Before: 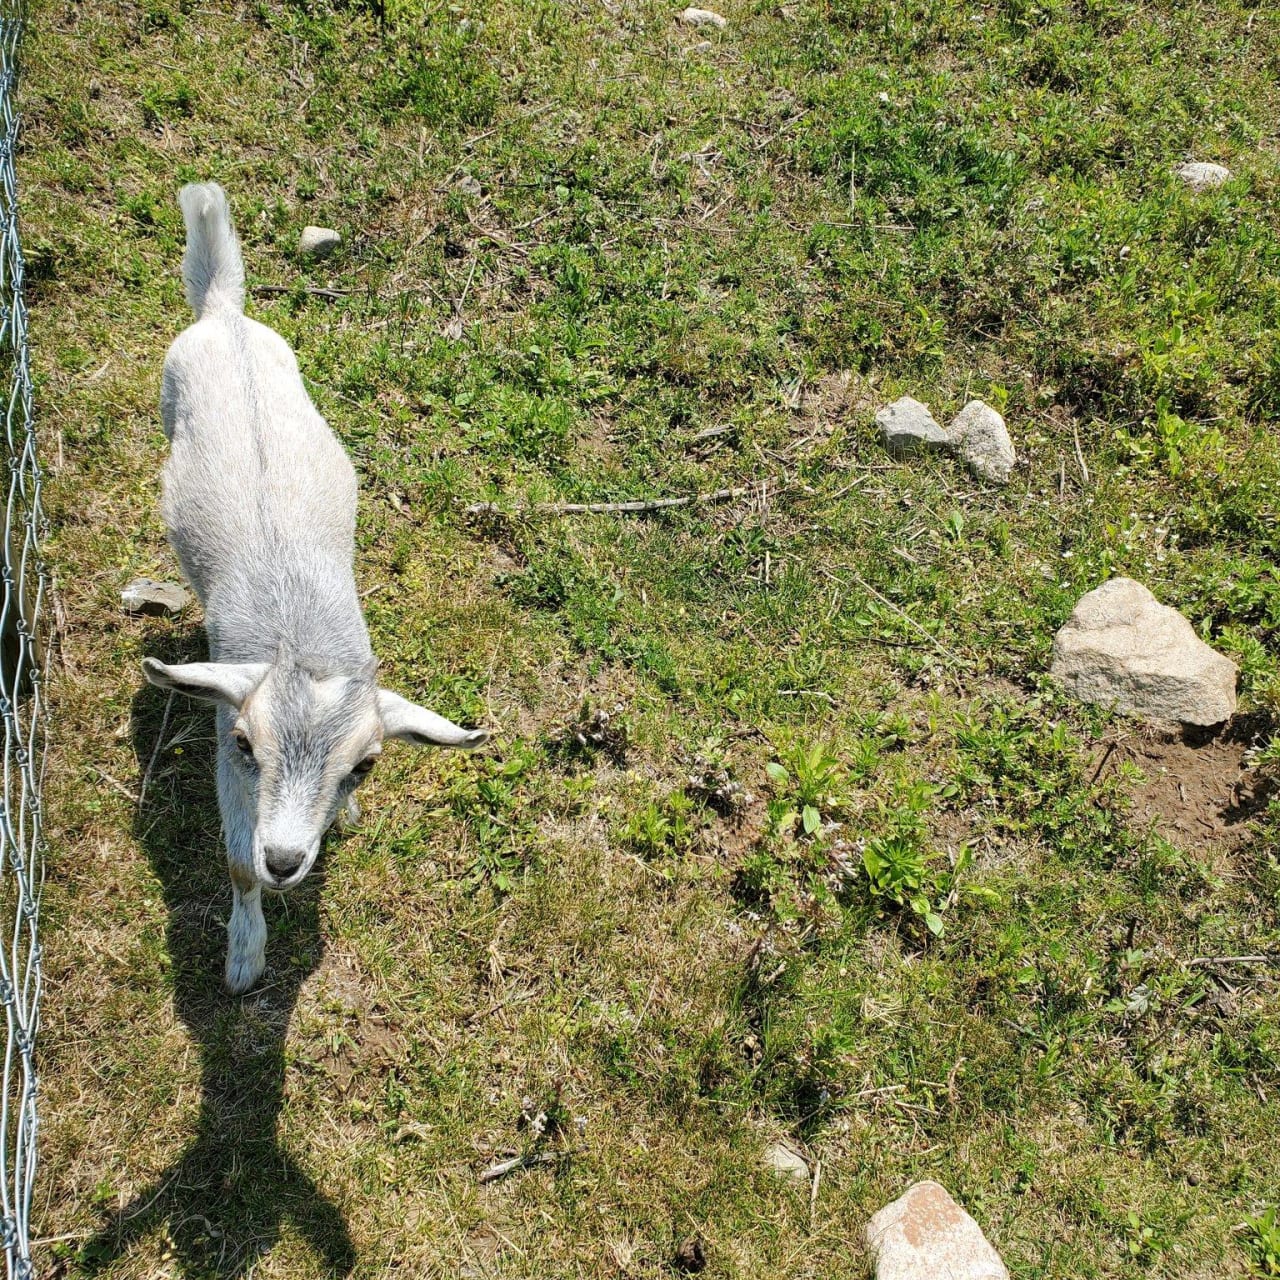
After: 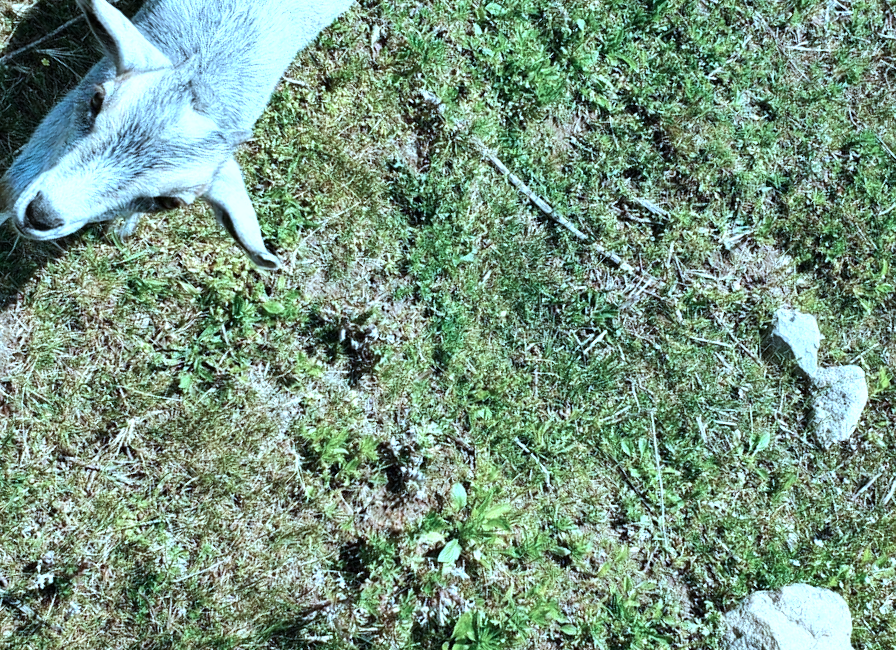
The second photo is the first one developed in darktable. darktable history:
crop and rotate: angle -44.33°, top 16.335%, right 0.925%, bottom 11.746%
shadows and highlights: soften with gaussian
tone equalizer: -8 EV -0.72 EV, -7 EV -0.728 EV, -6 EV -0.578 EV, -5 EV -0.418 EV, -3 EV 0.388 EV, -2 EV 0.6 EV, -1 EV 0.682 EV, +0 EV 0.722 EV, edges refinement/feathering 500, mask exposure compensation -1.57 EV, preserve details no
color correction: highlights a* -10.43, highlights b* -19.28
color calibration: x 0.37, y 0.377, temperature 4289.74 K, gamut compression 2.98
exposure: compensate exposure bias true, compensate highlight preservation false
